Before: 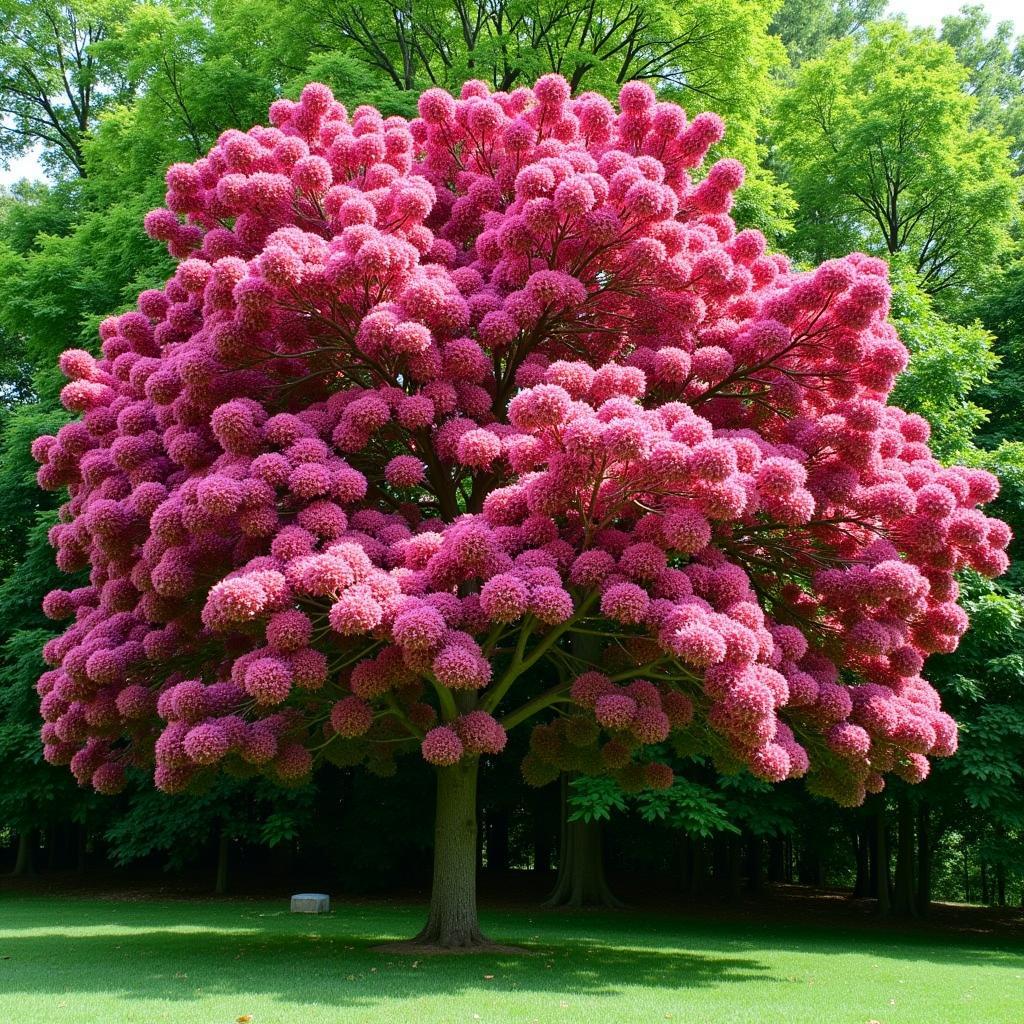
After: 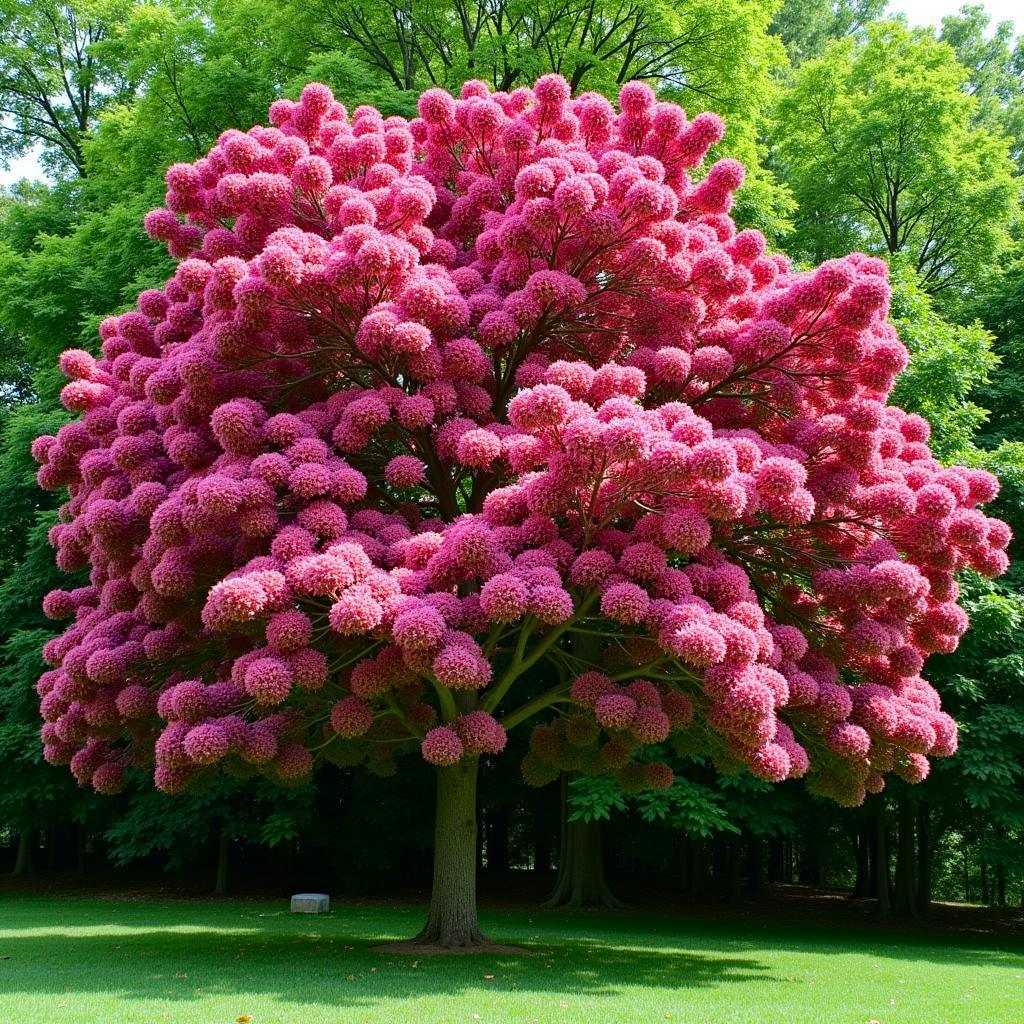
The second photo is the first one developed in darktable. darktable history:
haze removal: strength 0.258, distance 0.251, adaptive false
